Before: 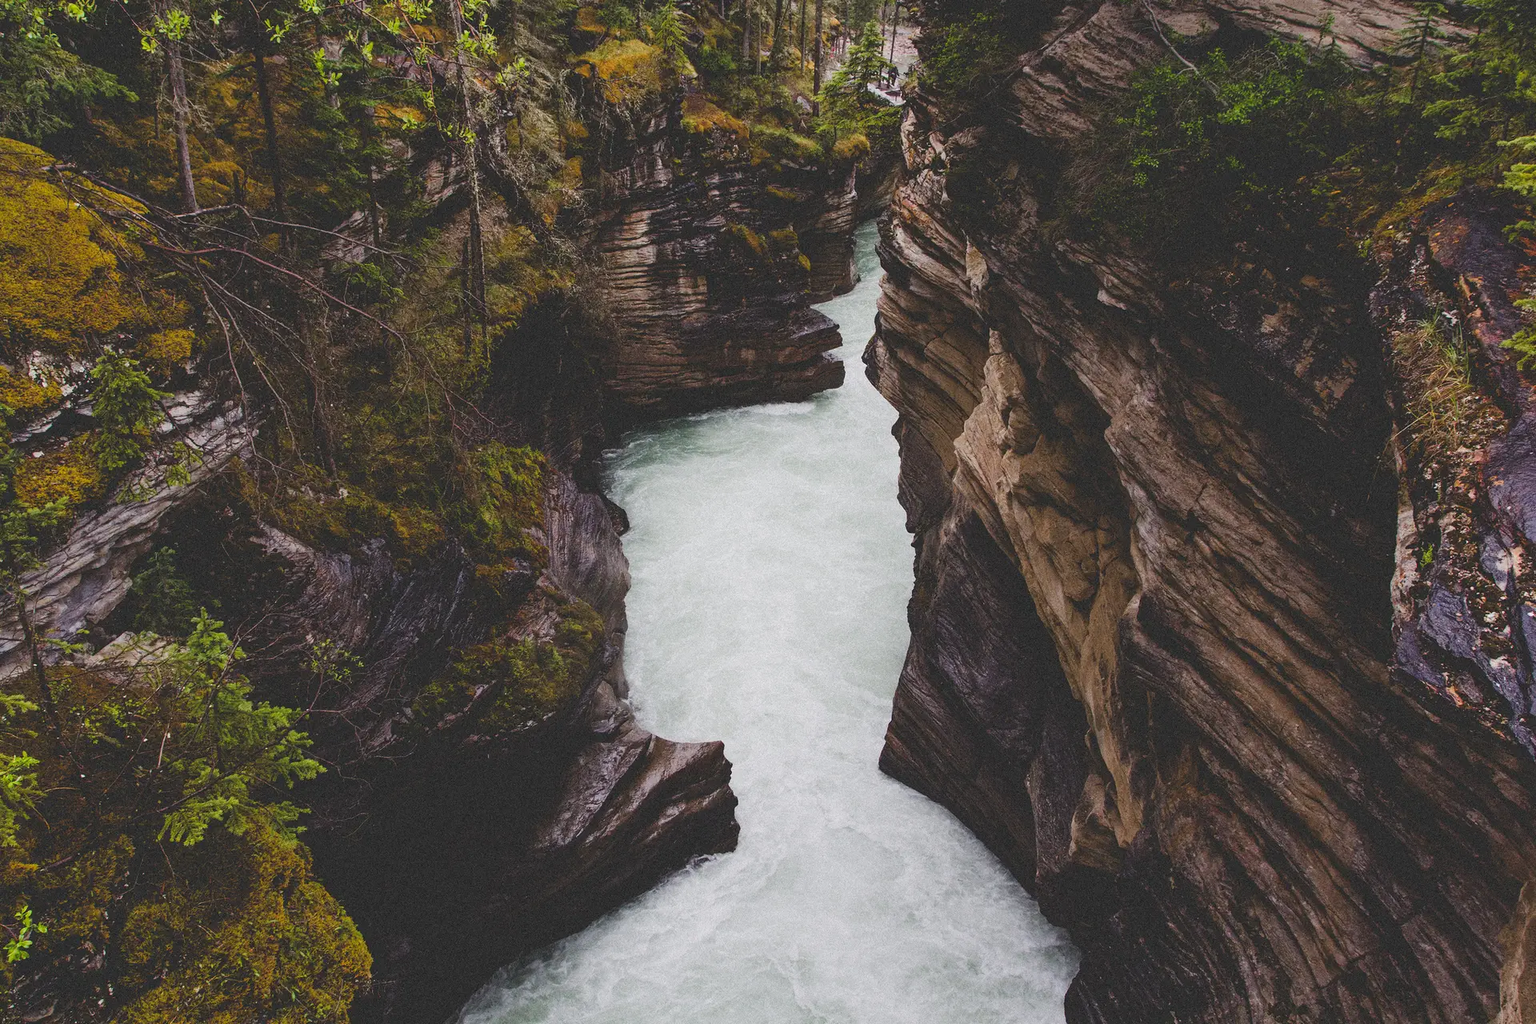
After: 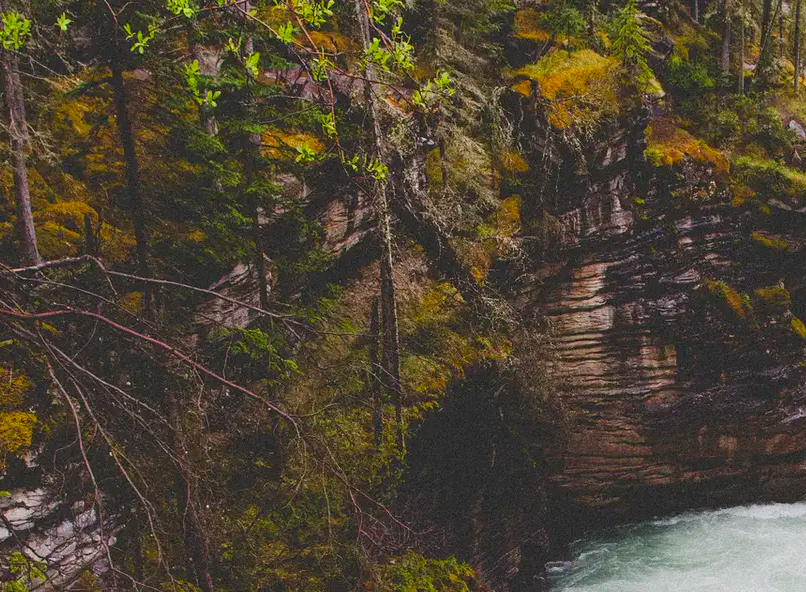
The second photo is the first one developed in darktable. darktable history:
crop and rotate: left 10.817%, top 0.062%, right 47.194%, bottom 53.626%
color correction: saturation 1.34
